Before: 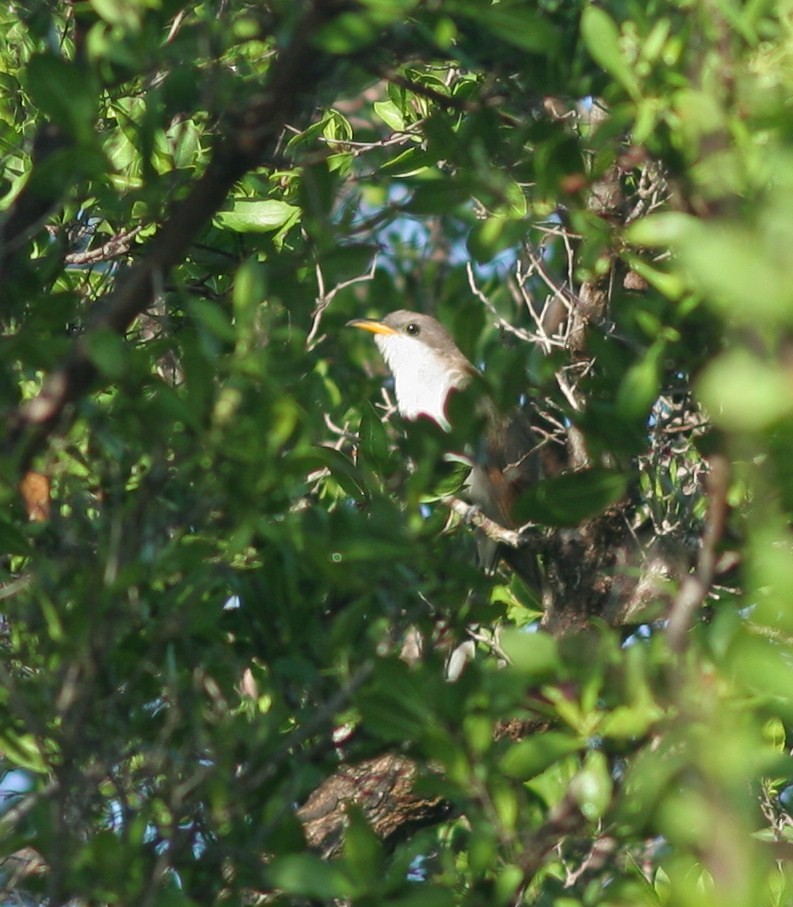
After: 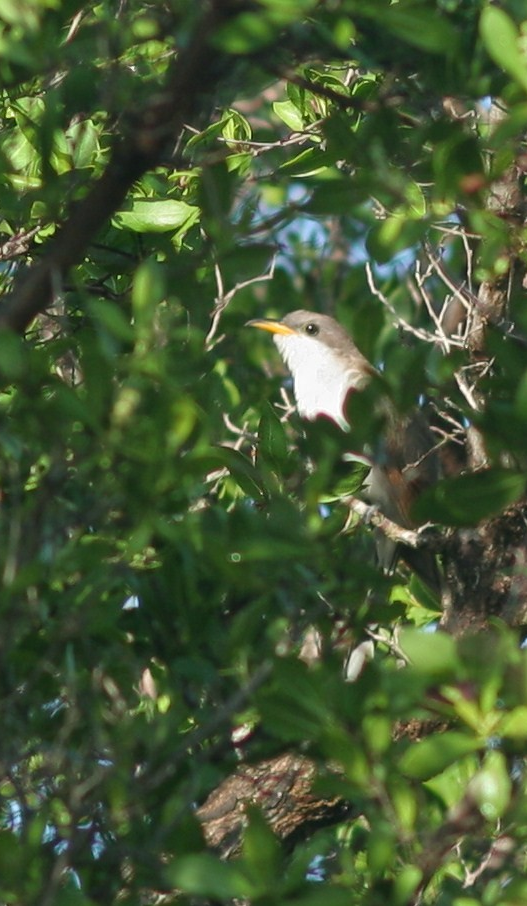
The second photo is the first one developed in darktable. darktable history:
crop and rotate: left 12.815%, right 20.607%
